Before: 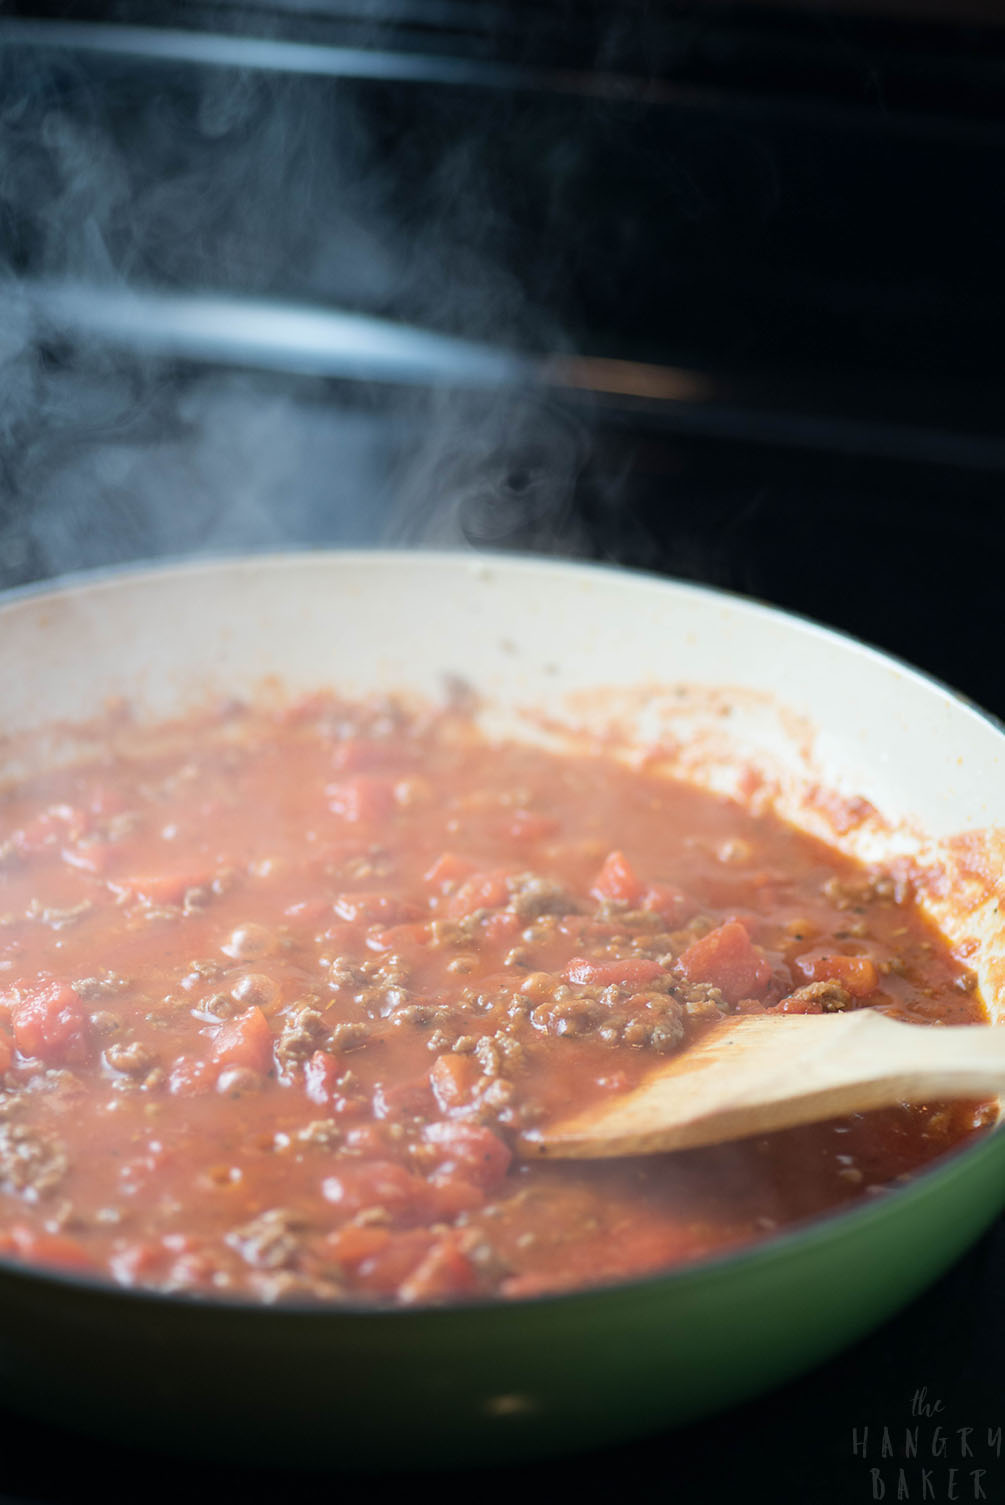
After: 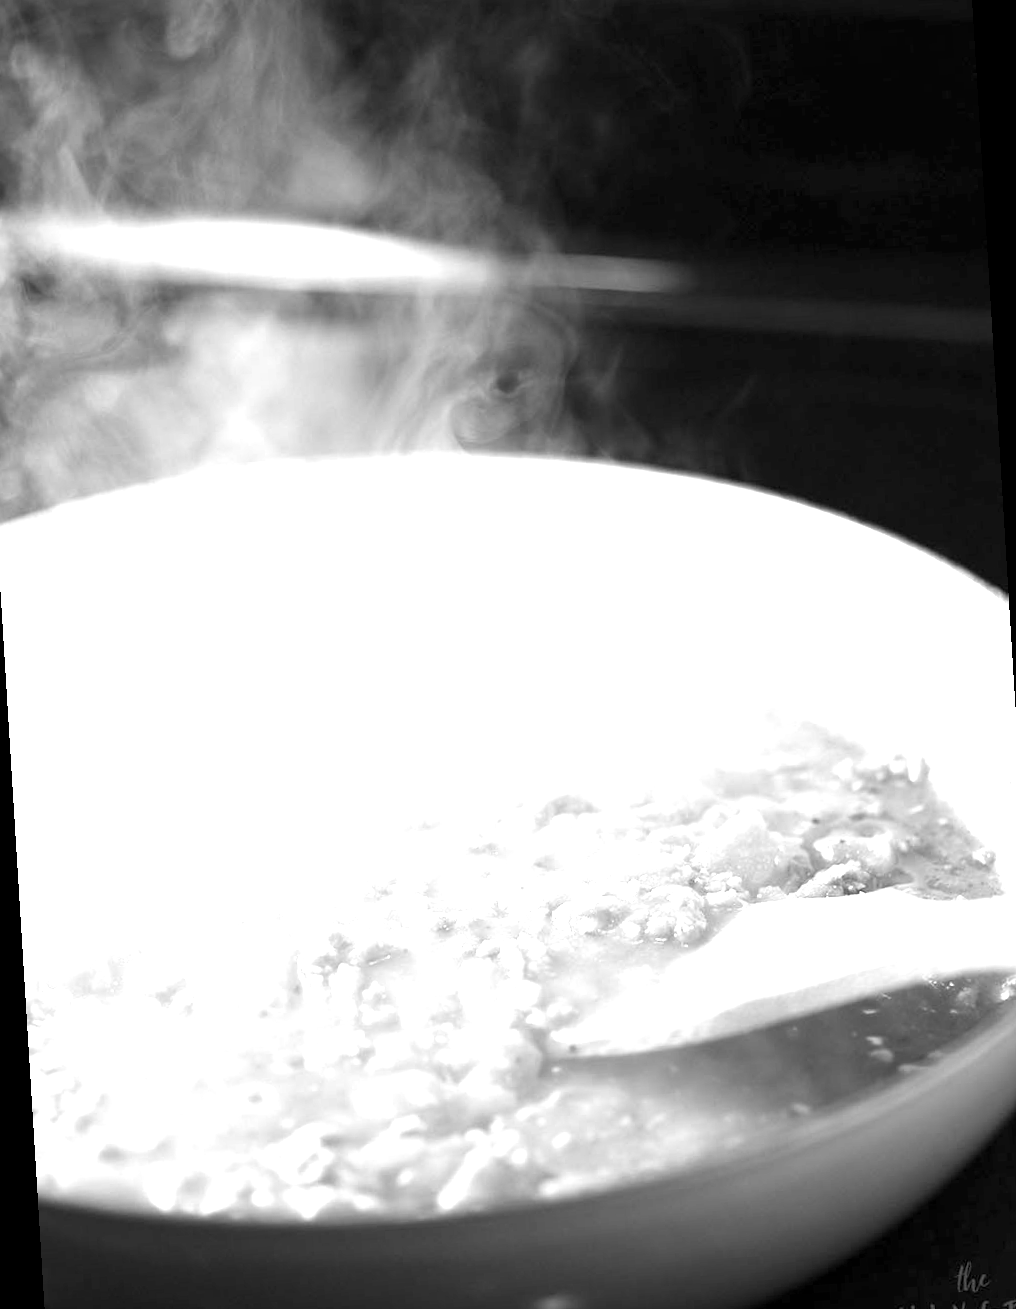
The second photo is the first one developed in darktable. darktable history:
color contrast: green-magenta contrast 0, blue-yellow contrast 0
rotate and perspective: rotation -3.52°, crop left 0.036, crop right 0.964, crop top 0.081, crop bottom 0.919
exposure: black level correction 0.001, exposure 1.822 EV, compensate exposure bias true, compensate highlight preservation false
tone equalizer: on, module defaults
